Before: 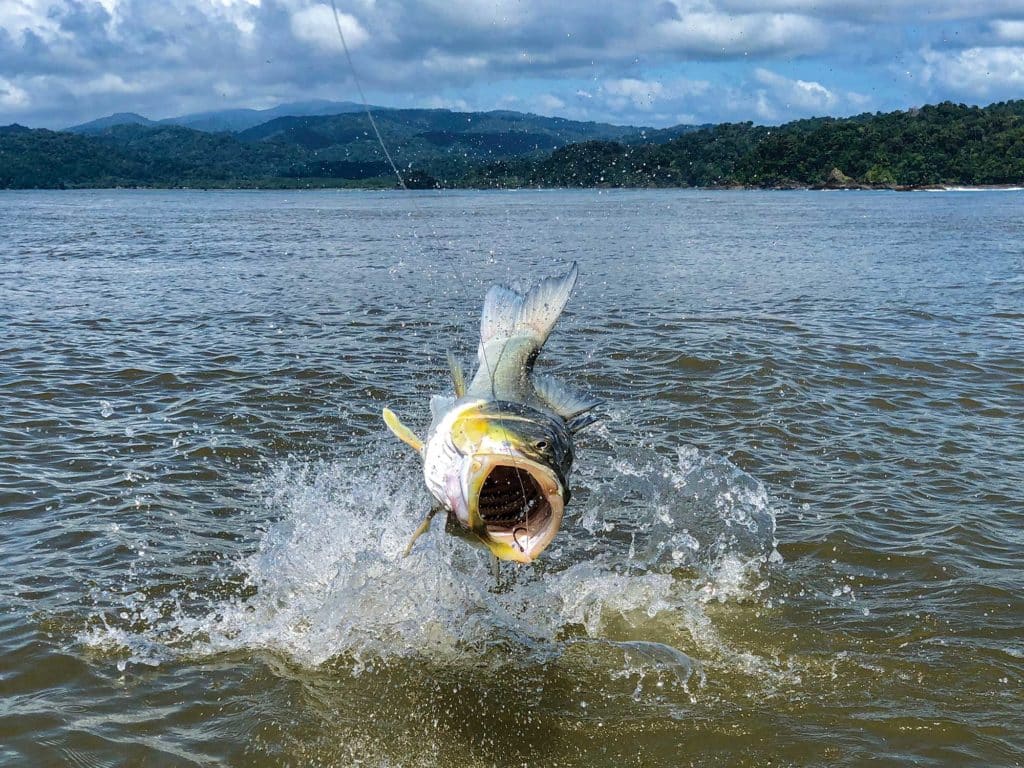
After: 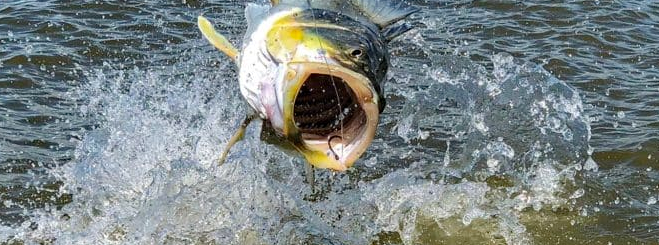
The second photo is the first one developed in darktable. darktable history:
haze removal: compatibility mode true, adaptive false
crop: left 18.091%, top 51.13%, right 17.525%, bottom 16.85%
